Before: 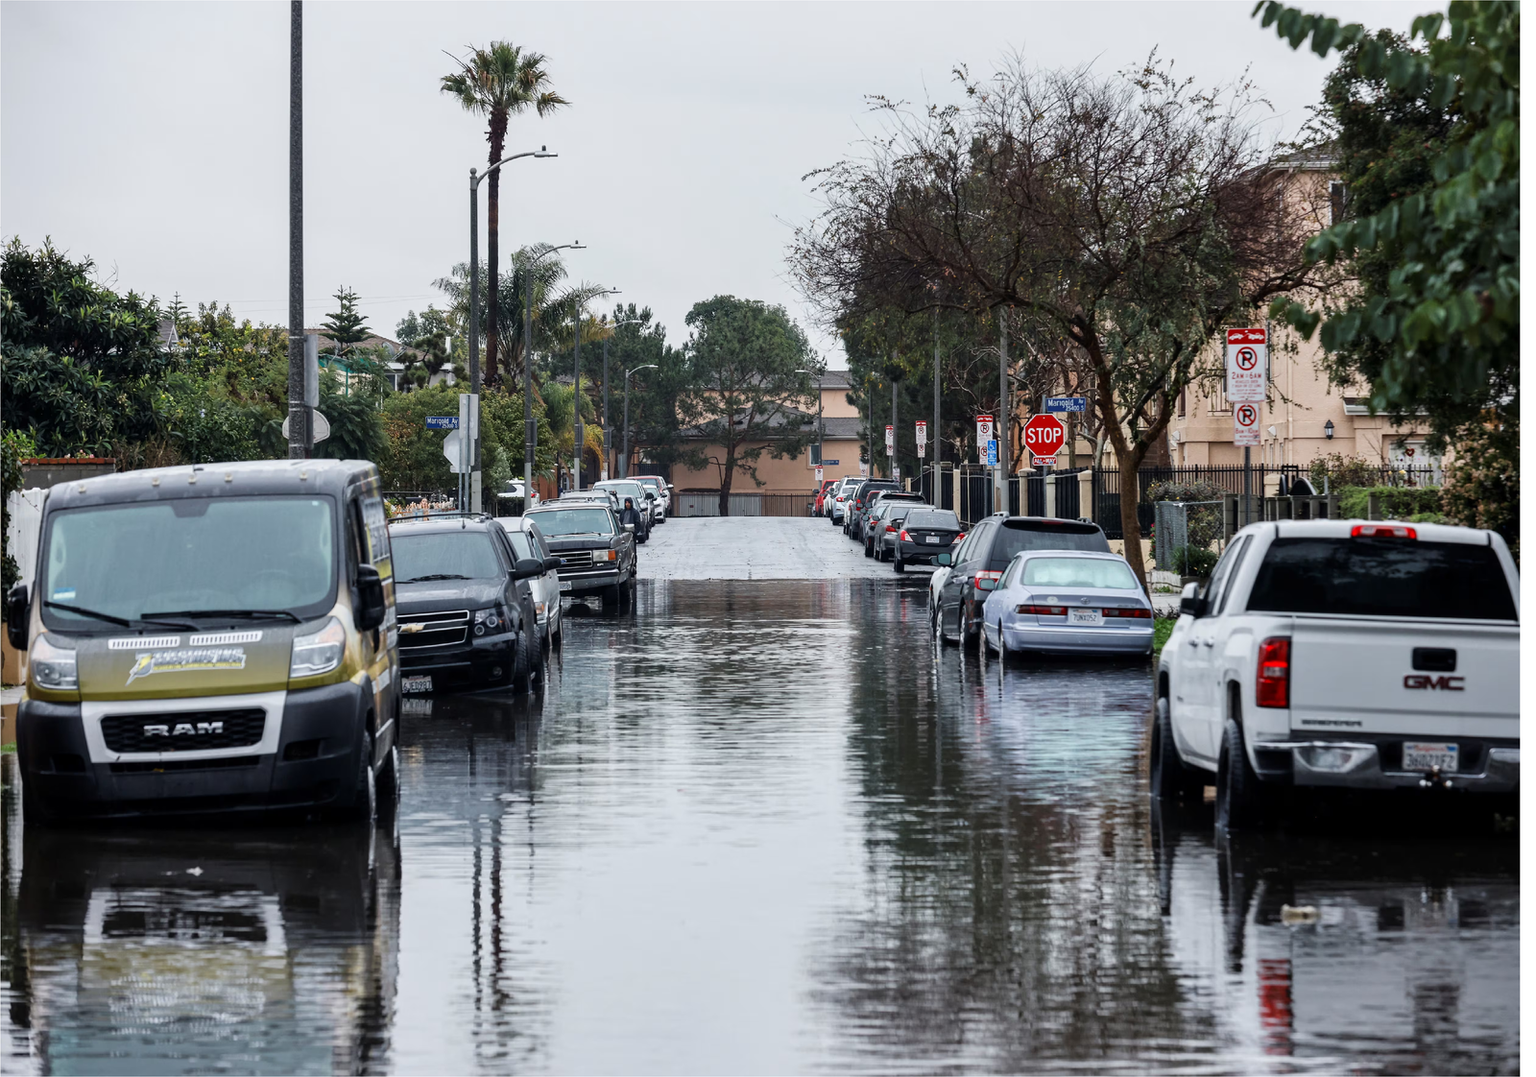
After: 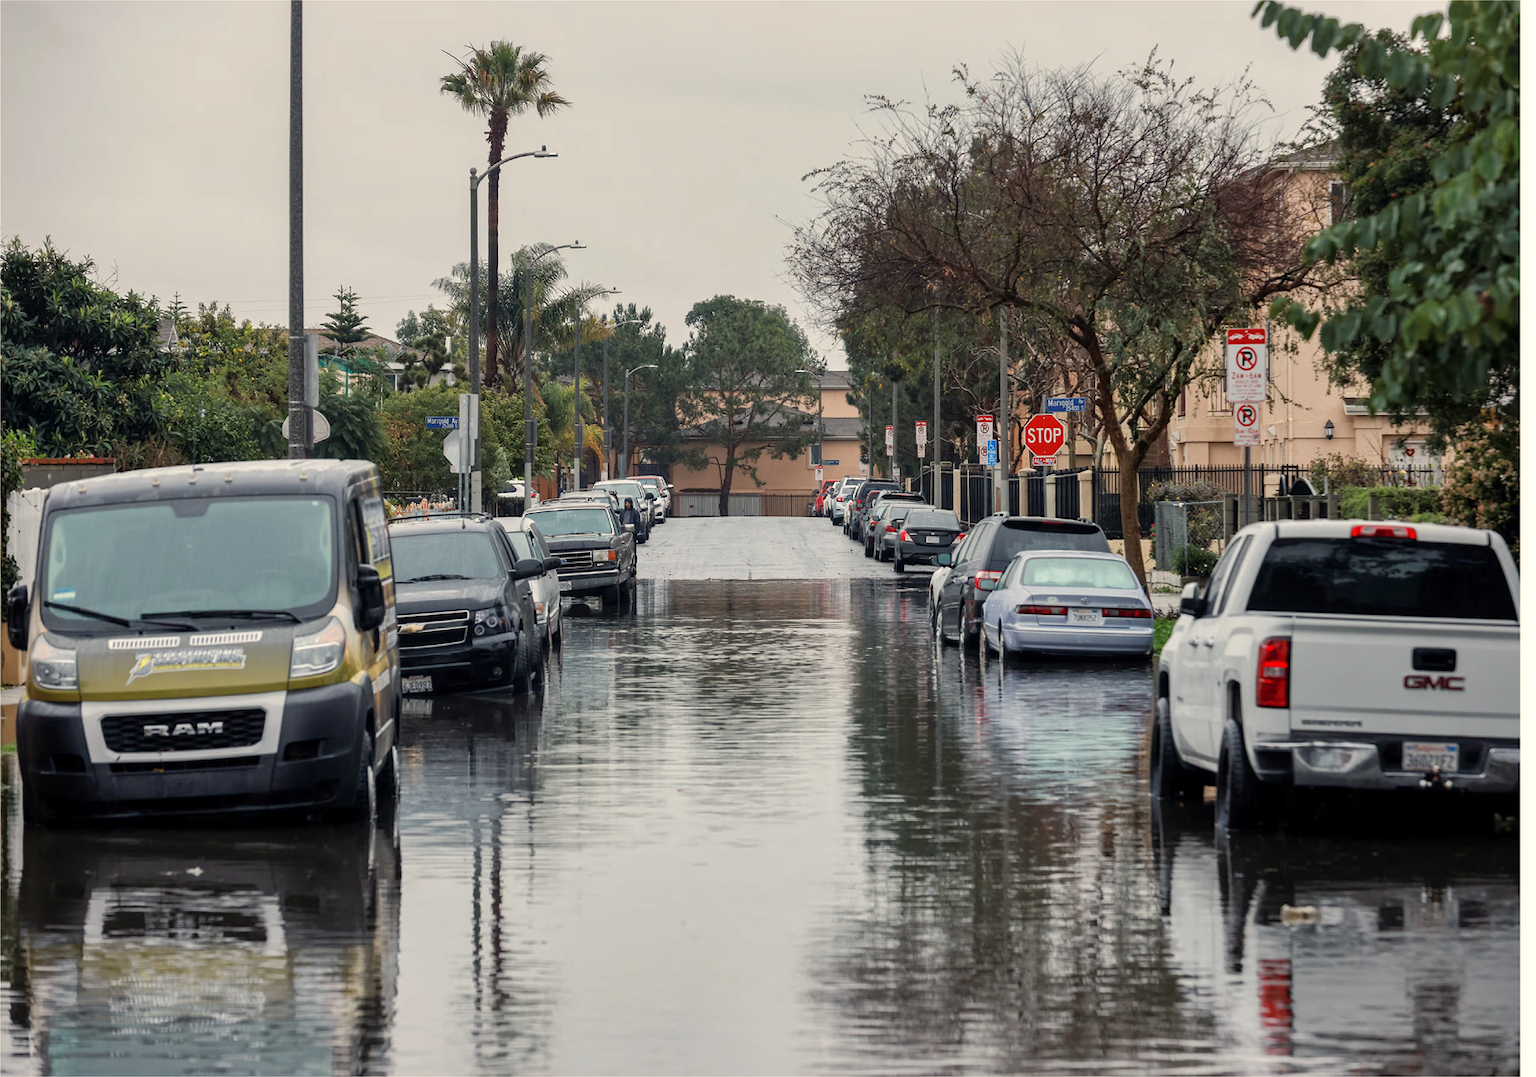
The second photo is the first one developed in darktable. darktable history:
shadows and highlights: on, module defaults
white balance: red 1.045, blue 0.932
